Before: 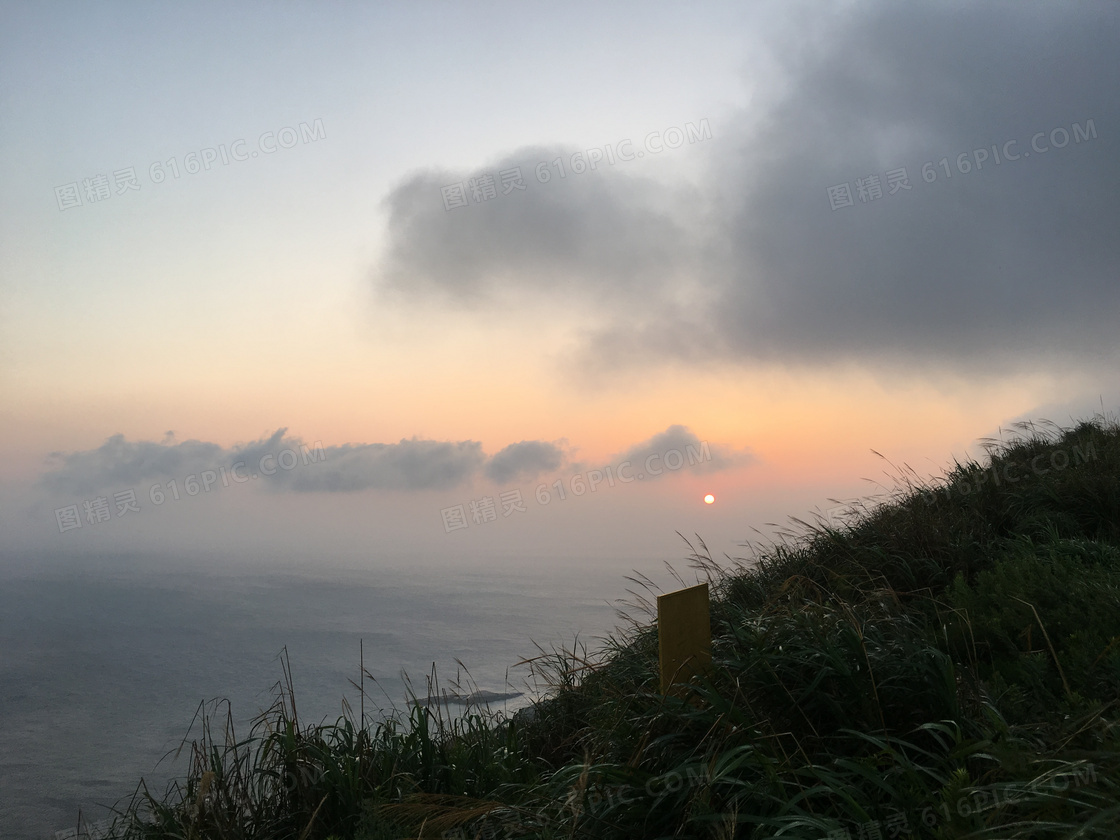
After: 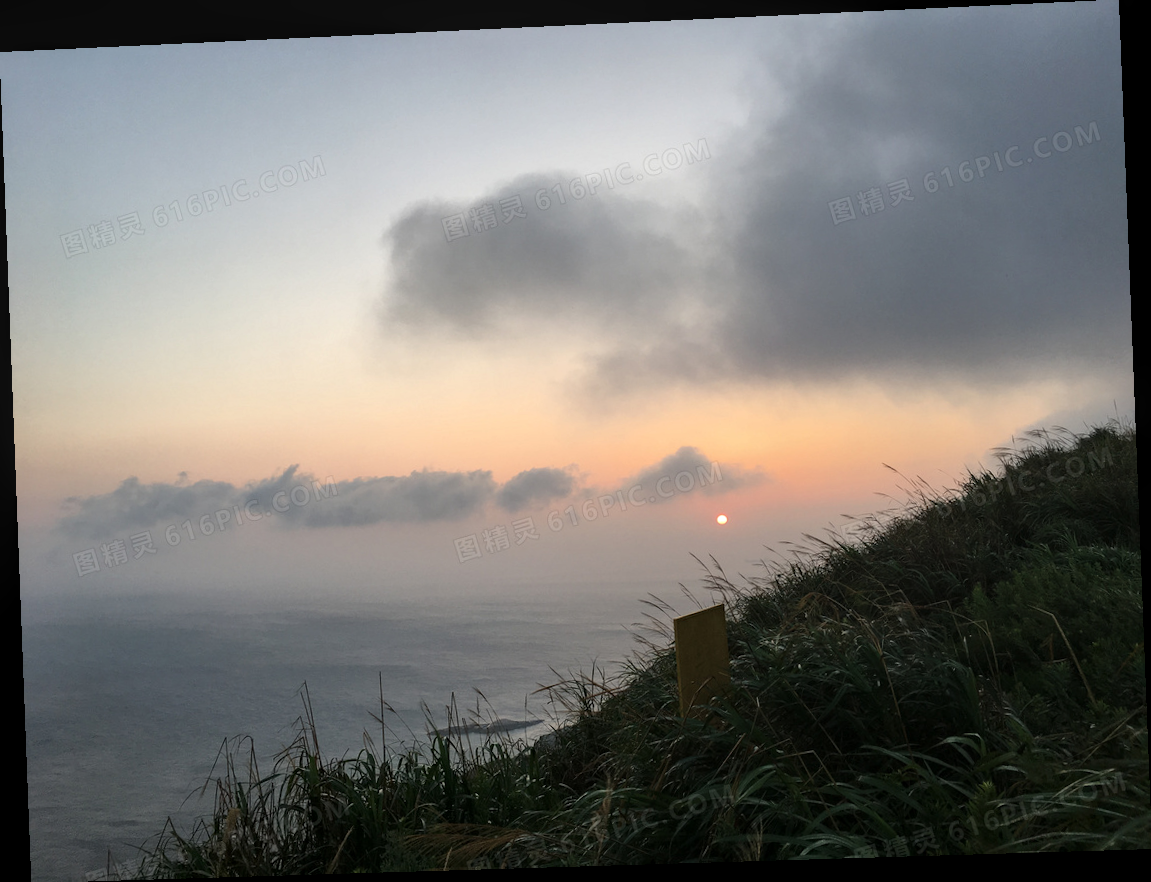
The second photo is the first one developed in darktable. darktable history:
rotate and perspective: rotation -2.22°, lens shift (horizontal) -0.022, automatic cropping off
local contrast: on, module defaults
exposure: exposure -0.01 EV, compensate highlight preservation false
